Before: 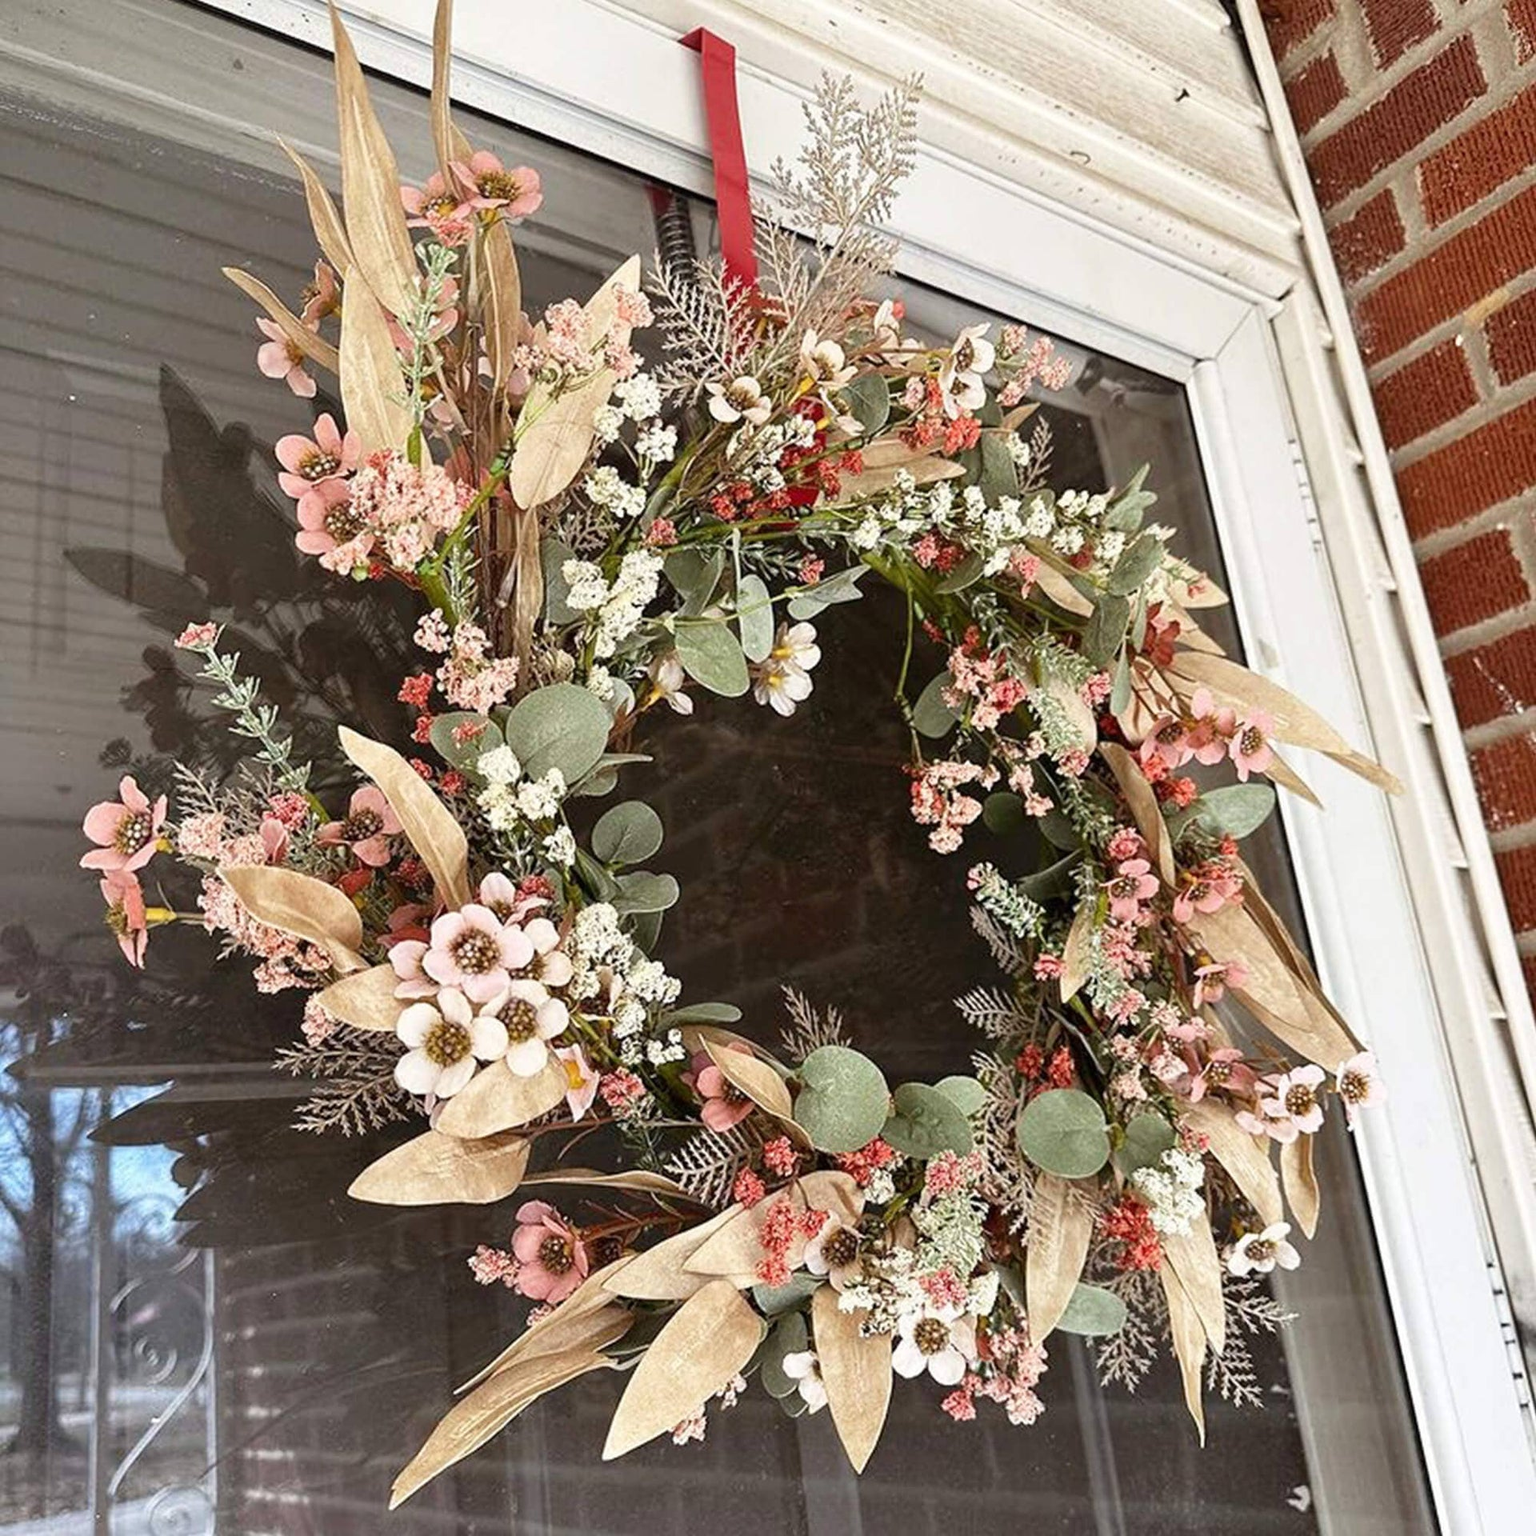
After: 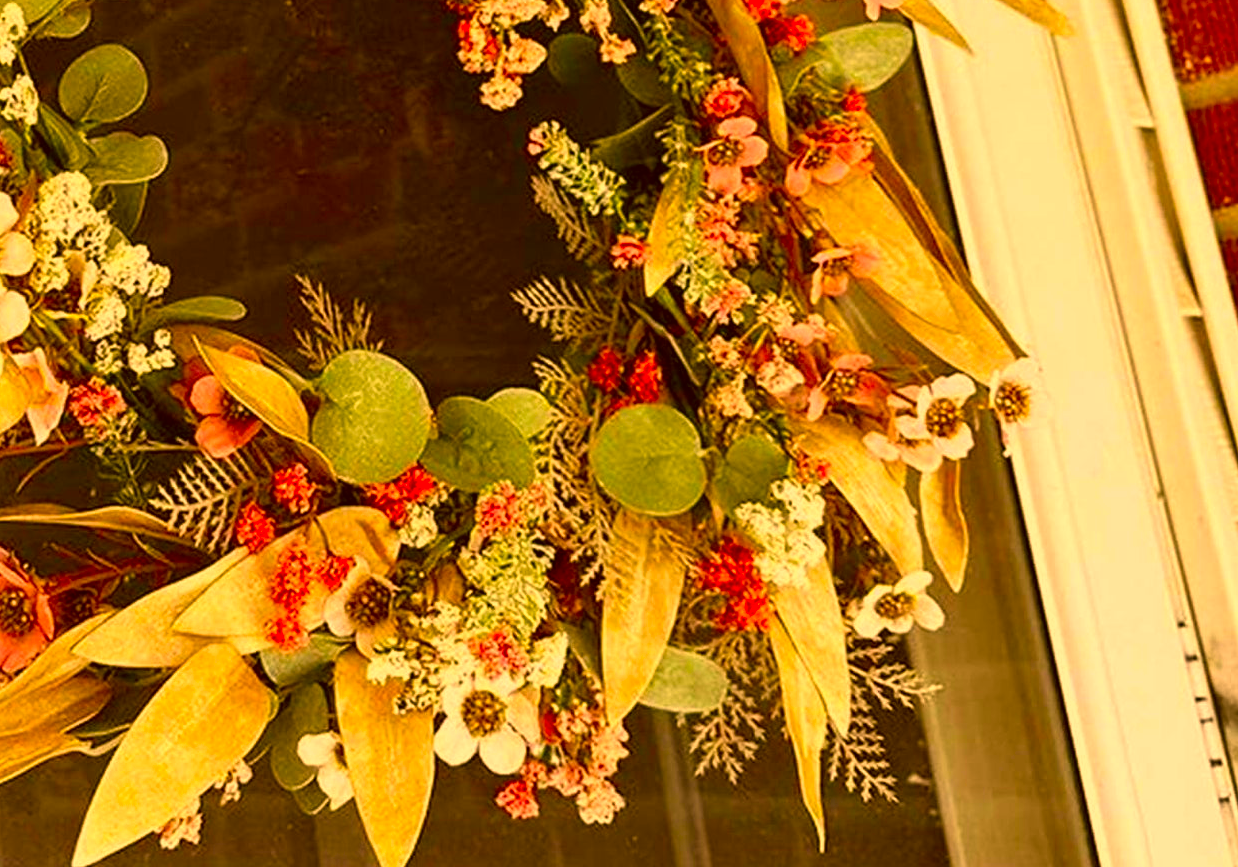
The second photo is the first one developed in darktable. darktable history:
crop and rotate: left 35.481%, top 49.852%, bottom 4.971%
color correction: highlights a* 11.08, highlights b* 29.97, shadows a* 2.81, shadows b* 17.43, saturation 1.73
